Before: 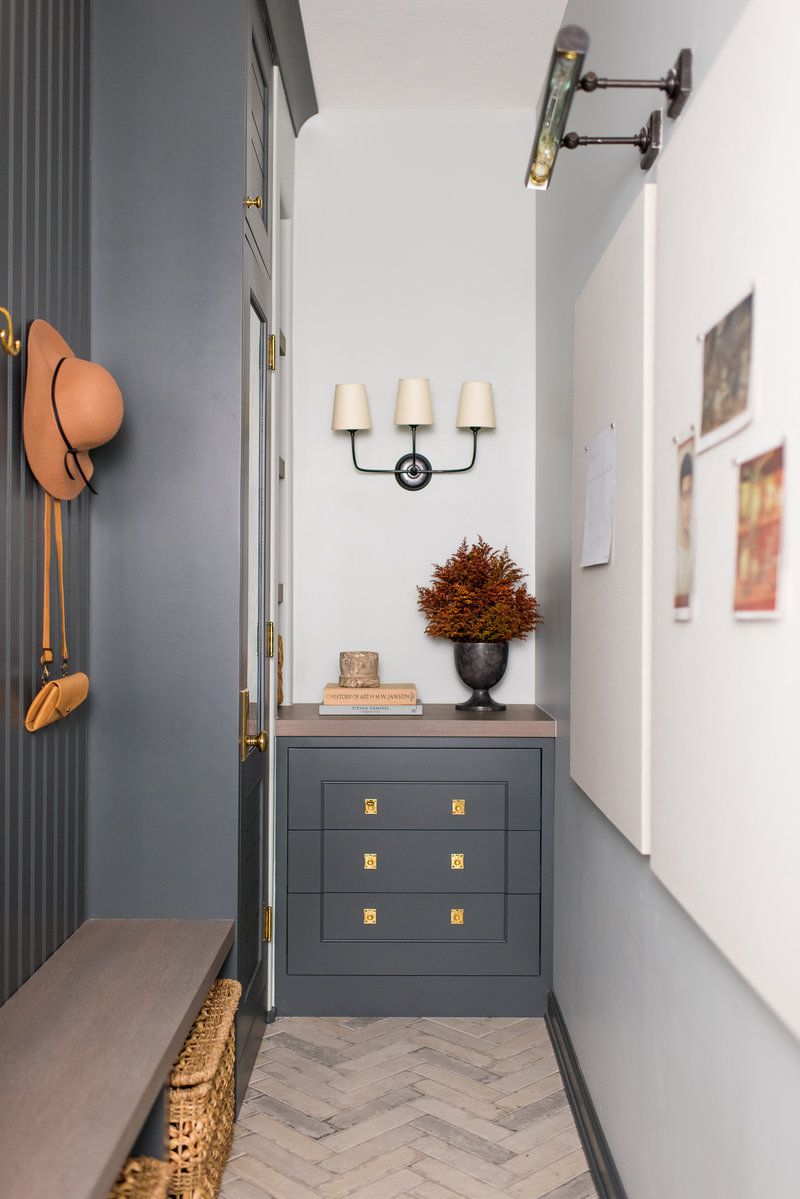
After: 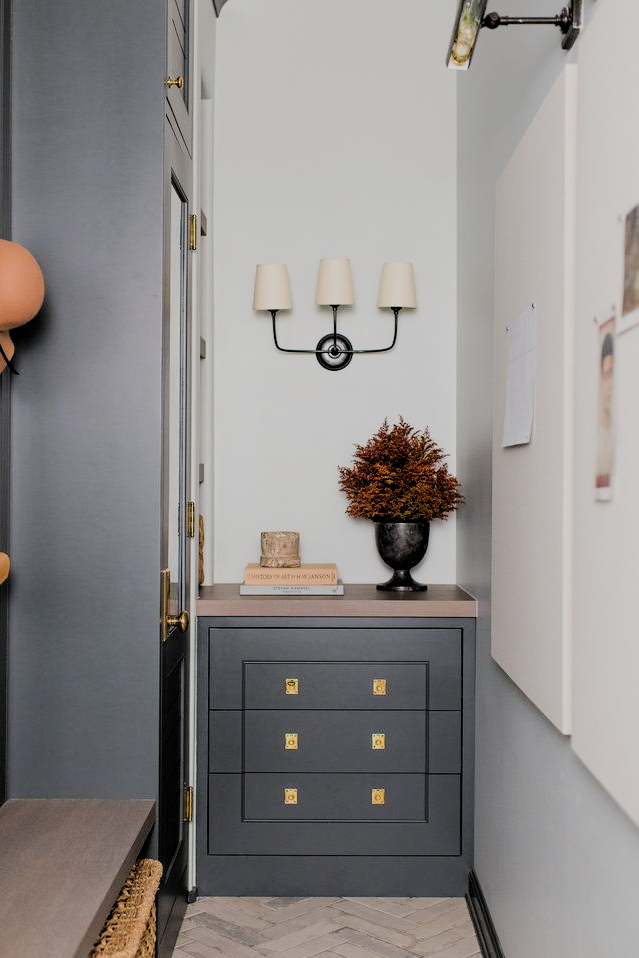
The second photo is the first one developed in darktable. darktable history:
crop and rotate: left 10.071%, top 10.071%, right 10.02%, bottom 10.02%
filmic rgb: black relative exposure -4.14 EV, white relative exposure 5.1 EV, hardness 2.11, contrast 1.165
